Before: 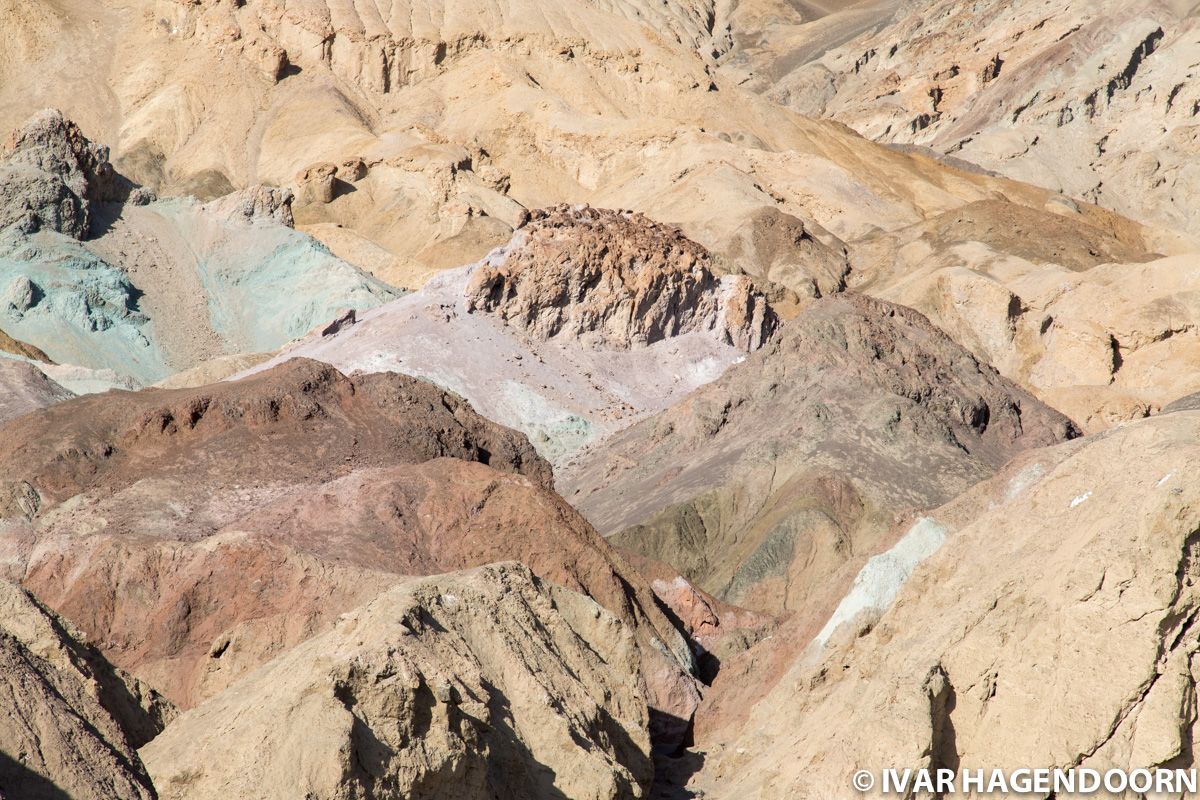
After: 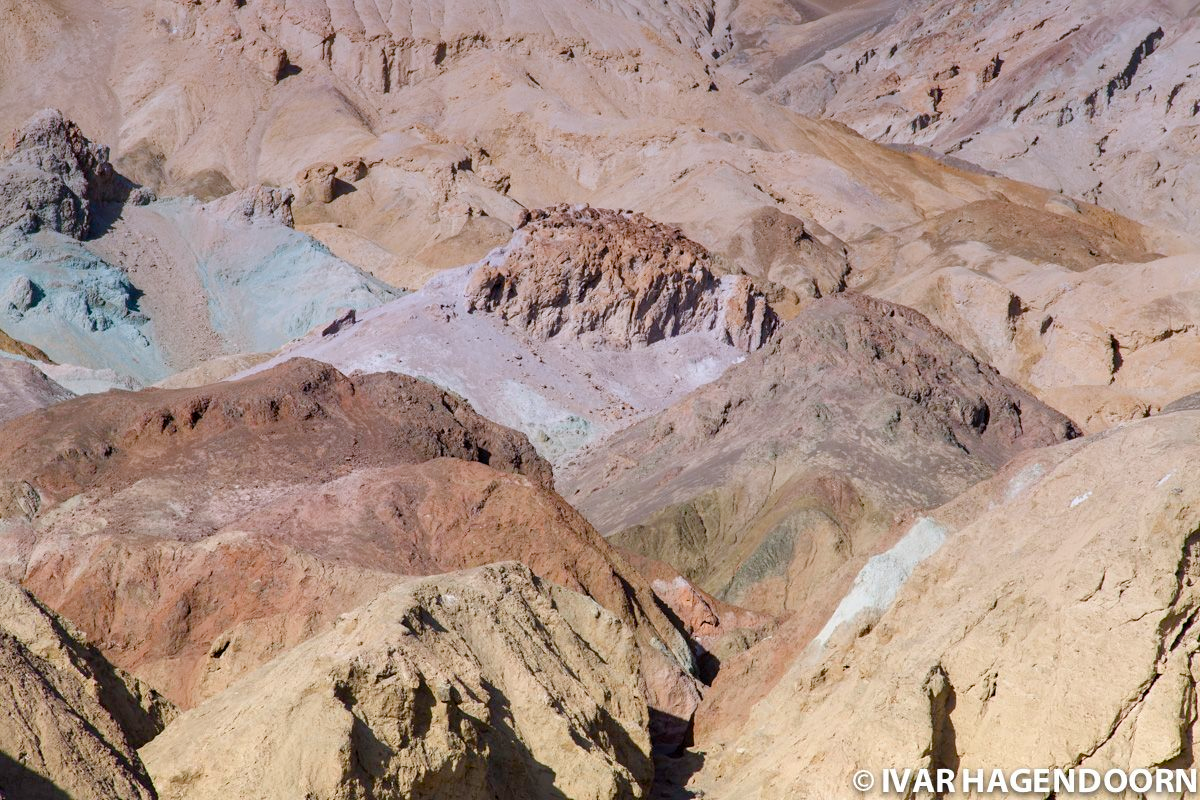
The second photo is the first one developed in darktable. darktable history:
graduated density: hue 238.83°, saturation 50%
color balance rgb: perceptual saturation grading › global saturation 35%, perceptual saturation grading › highlights -30%, perceptual saturation grading › shadows 35%, perceptual brilliance grading › global brilliance 3%, perceptual brilliance grading › highlights -3%, perceptual brilliance grading › shadows 3%
